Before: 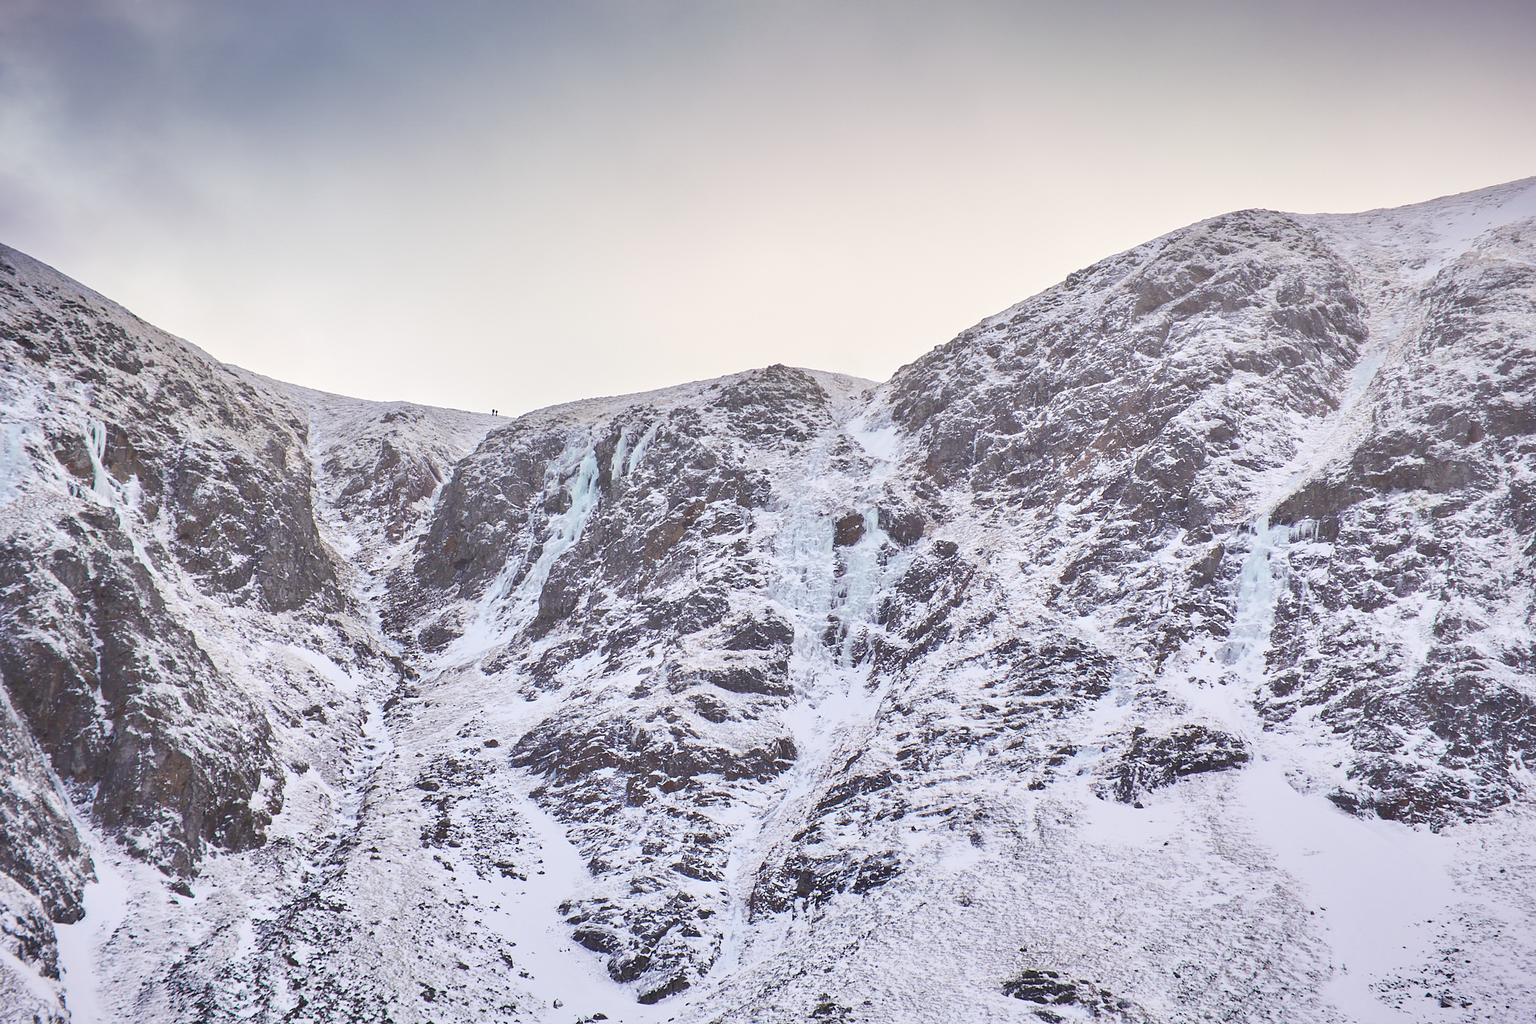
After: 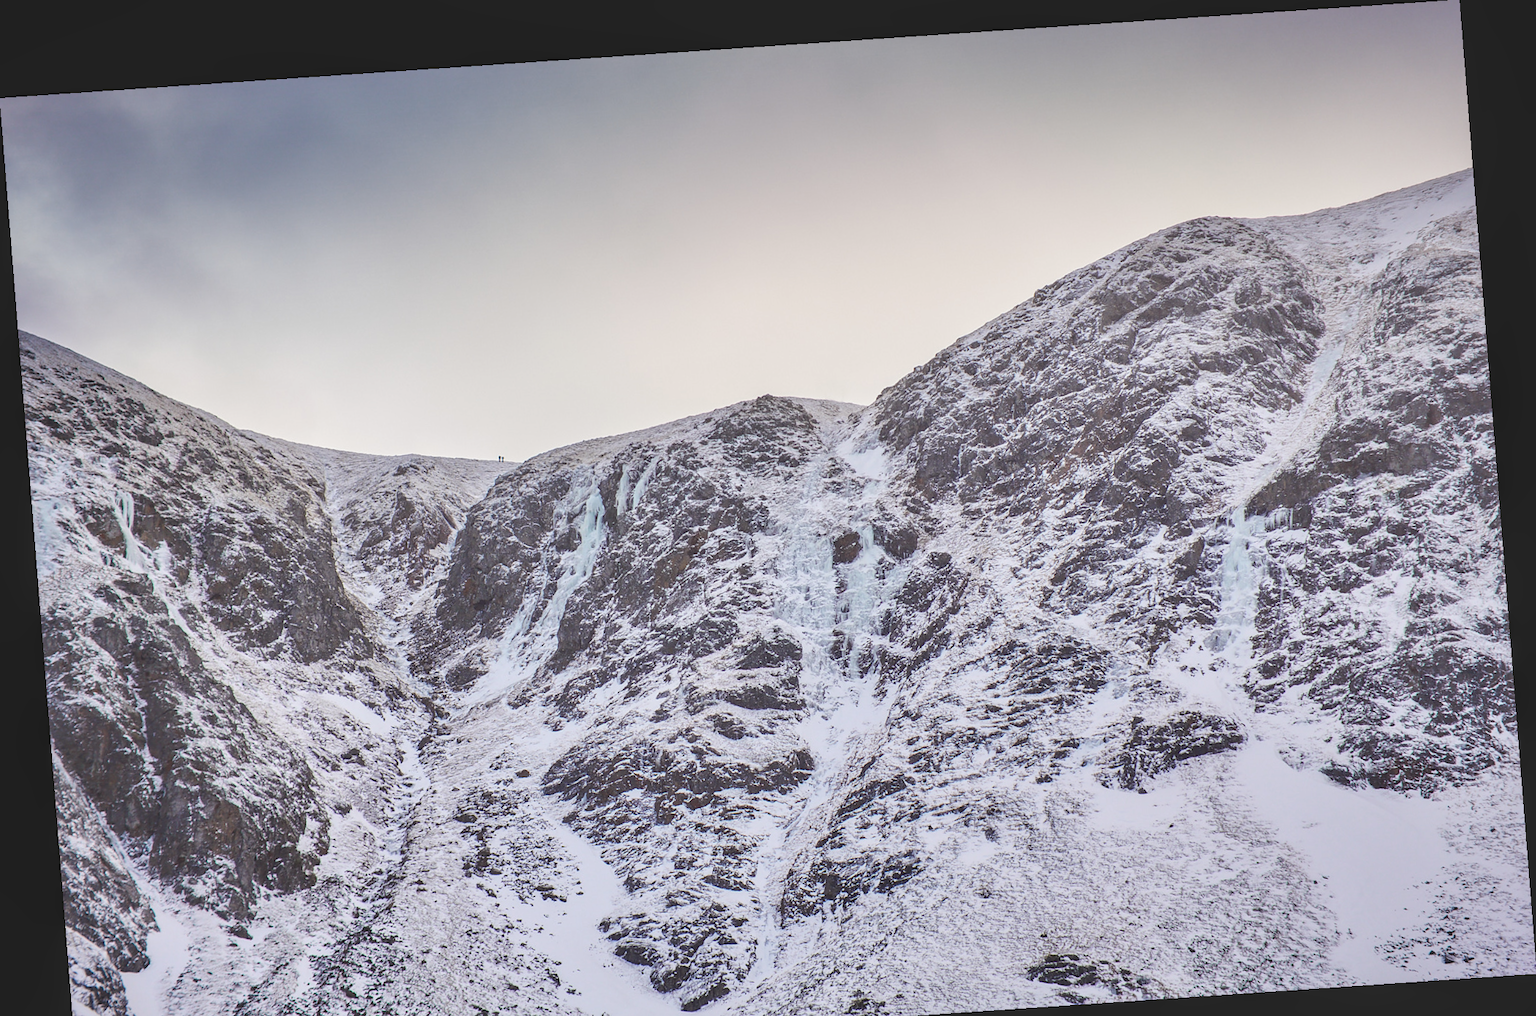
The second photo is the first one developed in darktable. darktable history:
crop and rotate: top 0%, bottom 5.097%
local contrast: on, module defaults
exposure: black level correction -0.014, exposure -0.193 EV, compensate highlight preservation false
rotate and perspective: rotation -4.2°, shear 0.006, automatic cropping off
